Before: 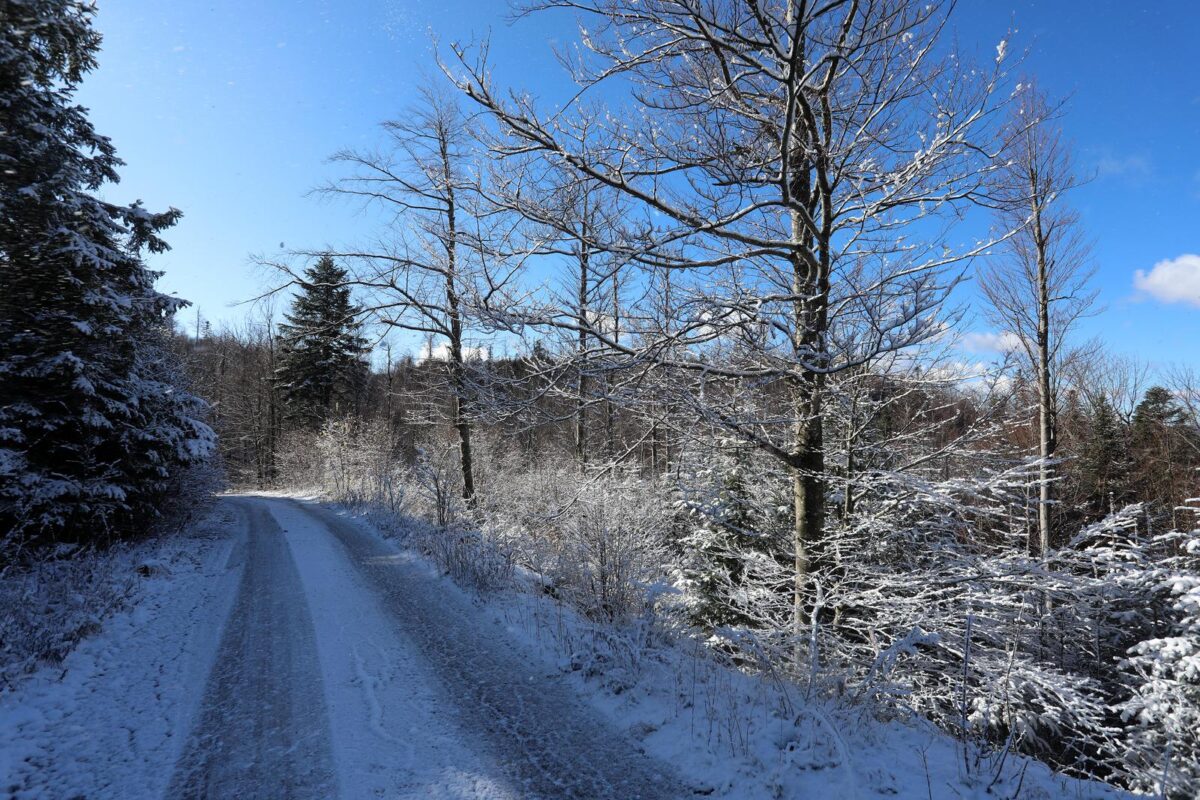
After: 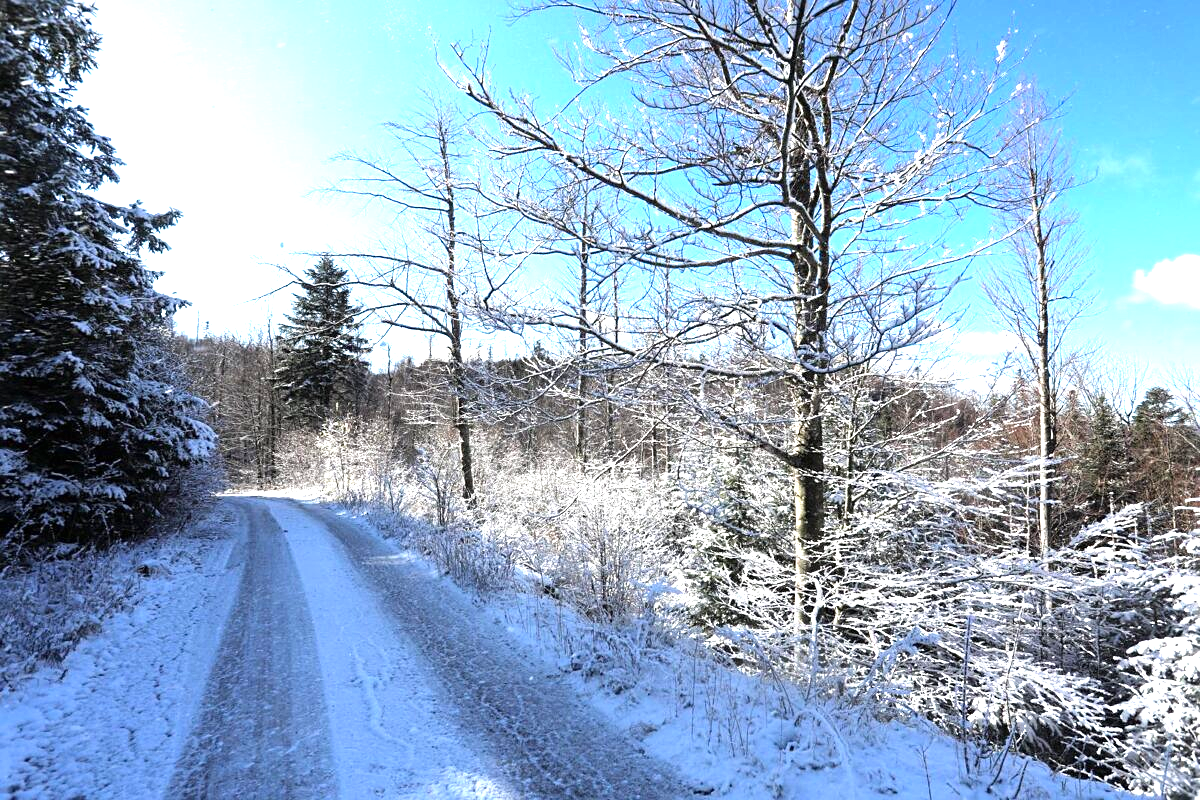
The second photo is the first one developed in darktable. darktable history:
exposure: black level correction 0, exposure 1.199 EV, compensate exposure bias true, compensate highlight preservation false
tone equalizer: -8 EV -0.421 EV, -7 EV -0.369 EV, -6 EV -0.361 EV, -5 EV -0.225 EV, -3 EV 0.21 EV, -2 EV 0.315 EV, -1 EV 0.381 EV, +0 EV 0.415 EV
sharpen: amount 0.21
